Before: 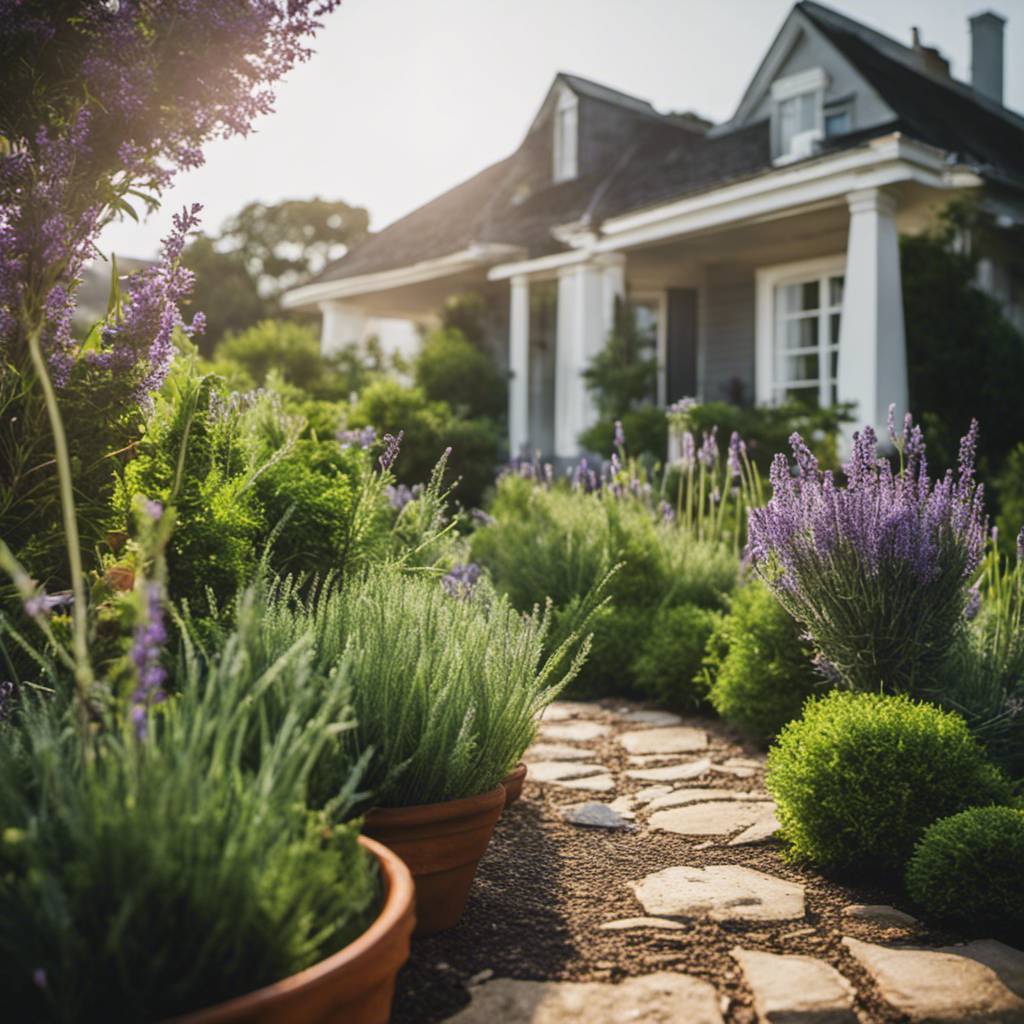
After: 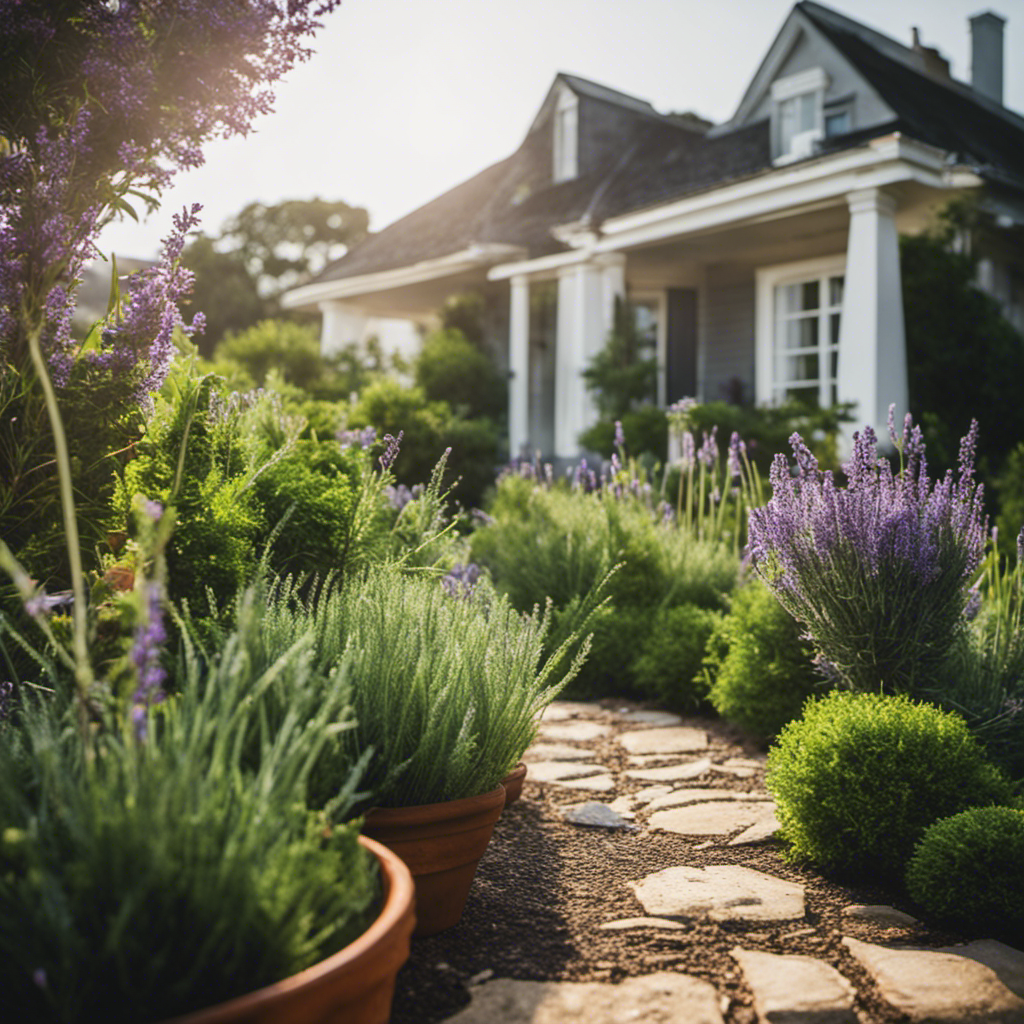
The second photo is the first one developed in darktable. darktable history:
contrast brightness saturation: contrast 0.096, brightness 0.016, saturation 0.018
